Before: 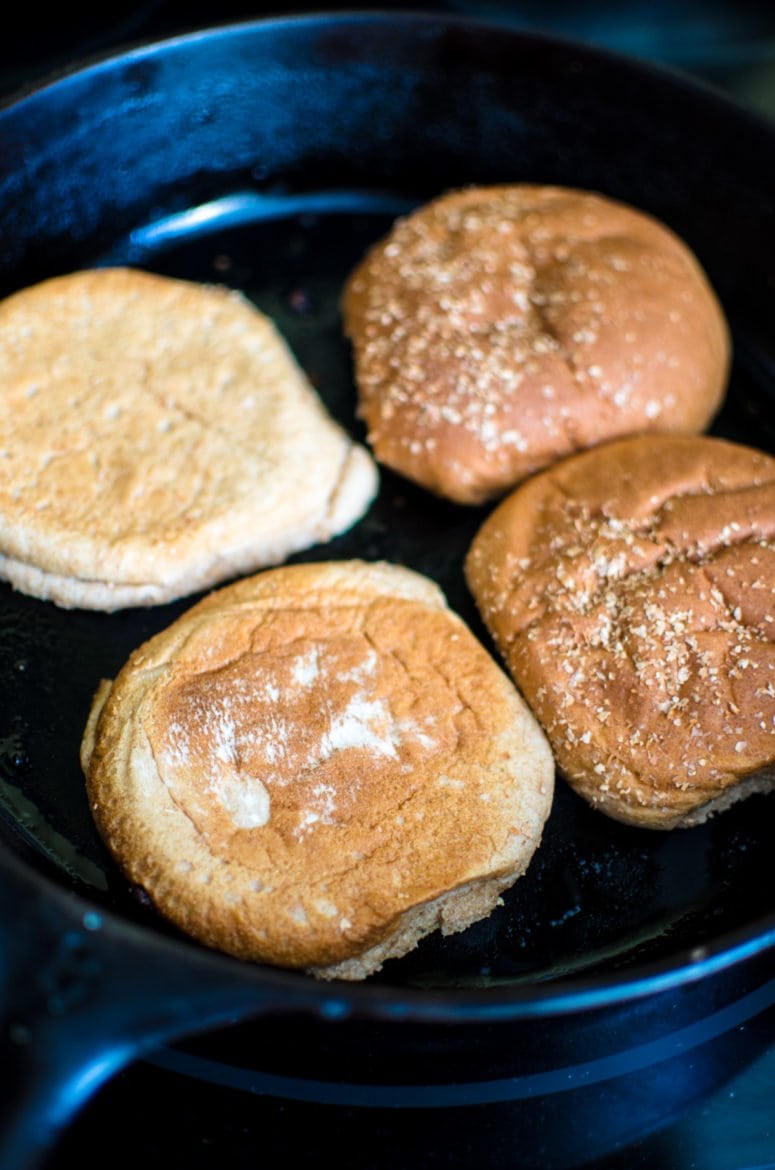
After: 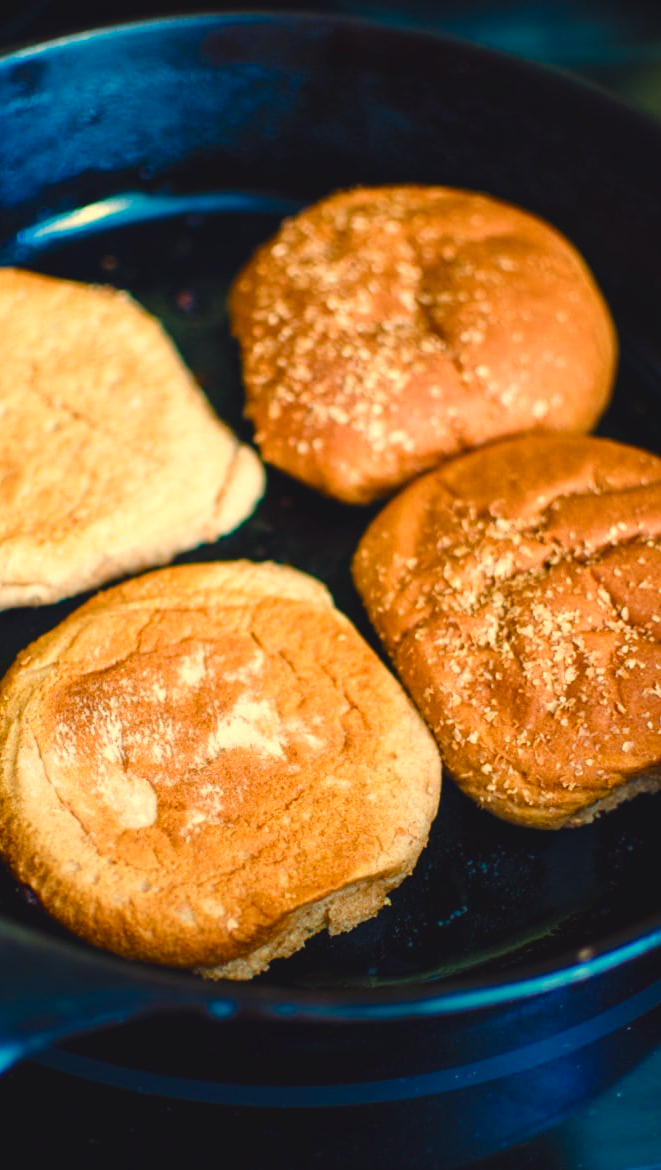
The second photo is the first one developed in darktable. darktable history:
white balance: red 1.138, green 0.996, blue 0.812
color balance rgb: shadows lift › chroma 3%, shadows lift › hue 280.8°, power › hue 330°, highlights gain › chroma 3%, highlights gain › hue 75.6°, global offset › luminance 0.7%, perceptual saturation grading › global saturation 20%, perceptual saturation grading › highlights -25%, perceptual saturation grading › shadows 50%, global vibrance 20.33%
crop and rotate: left 14.584%
